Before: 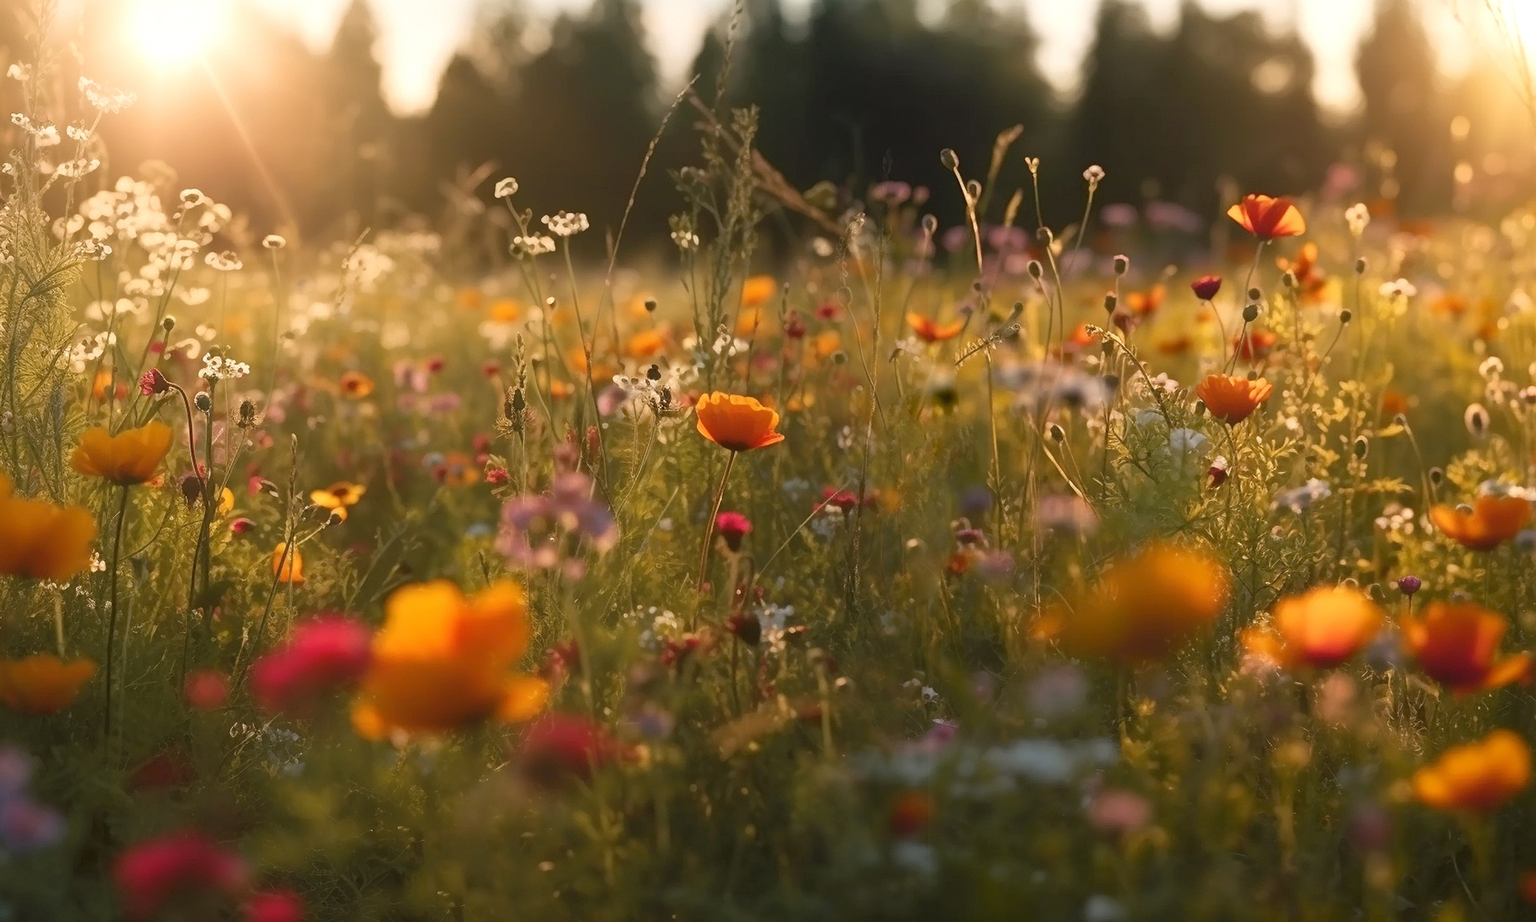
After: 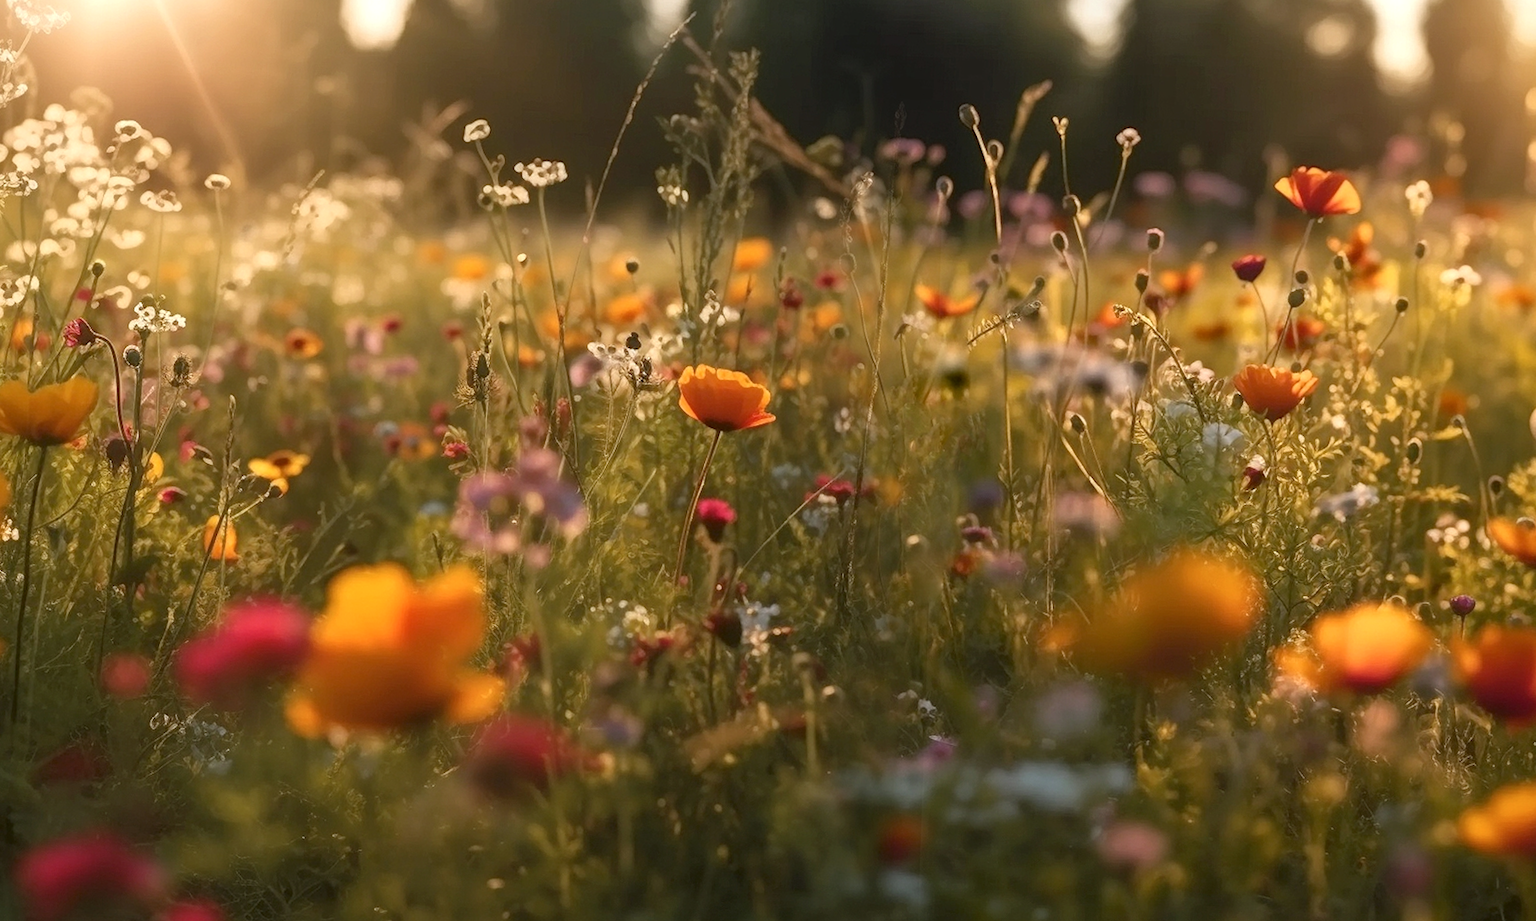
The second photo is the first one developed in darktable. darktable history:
white balance: red 0.986, blue 1.01
crop and rotate: angle -1.96°, left 3.097%, top 4.154%, right 1.586%, bottom 0.529%
local contrast: on, module defaults
